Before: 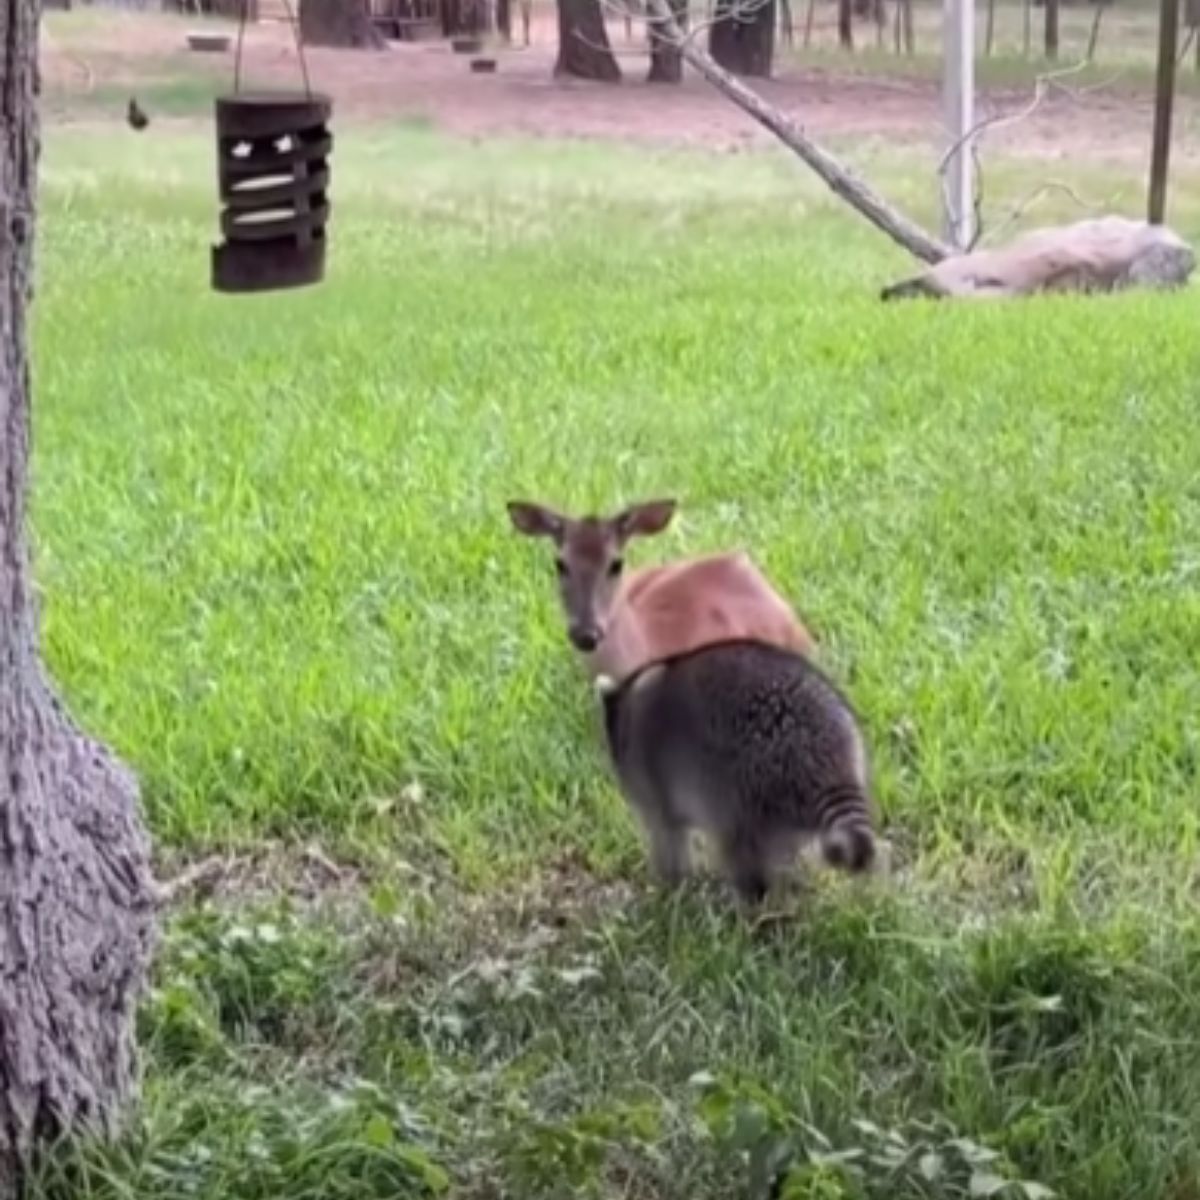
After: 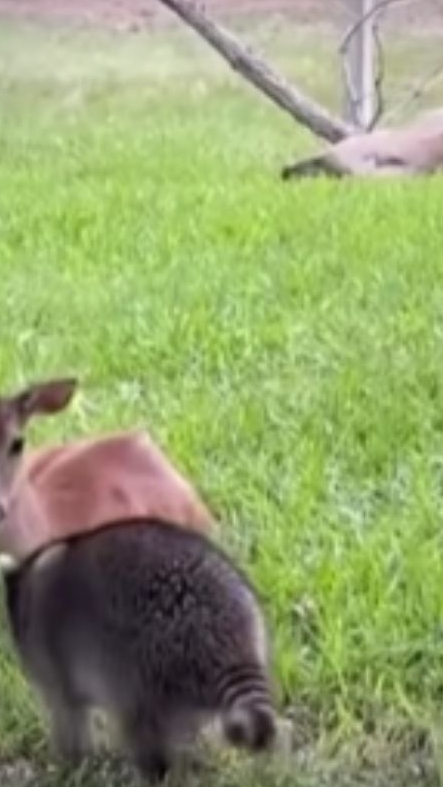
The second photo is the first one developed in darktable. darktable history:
crop and rotate: left 49.936%, top 10.094%, right 13.136%, bottom 24.256%
vignetting: fall-off radius 60.92%
